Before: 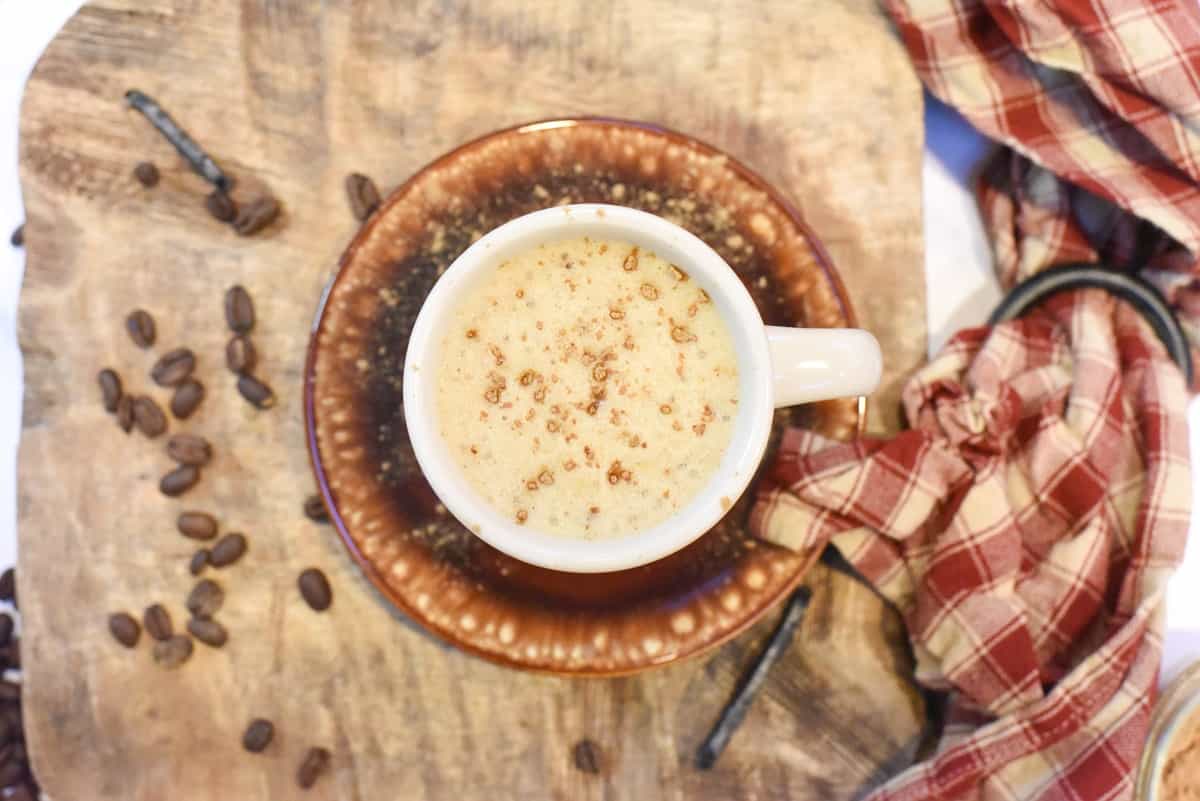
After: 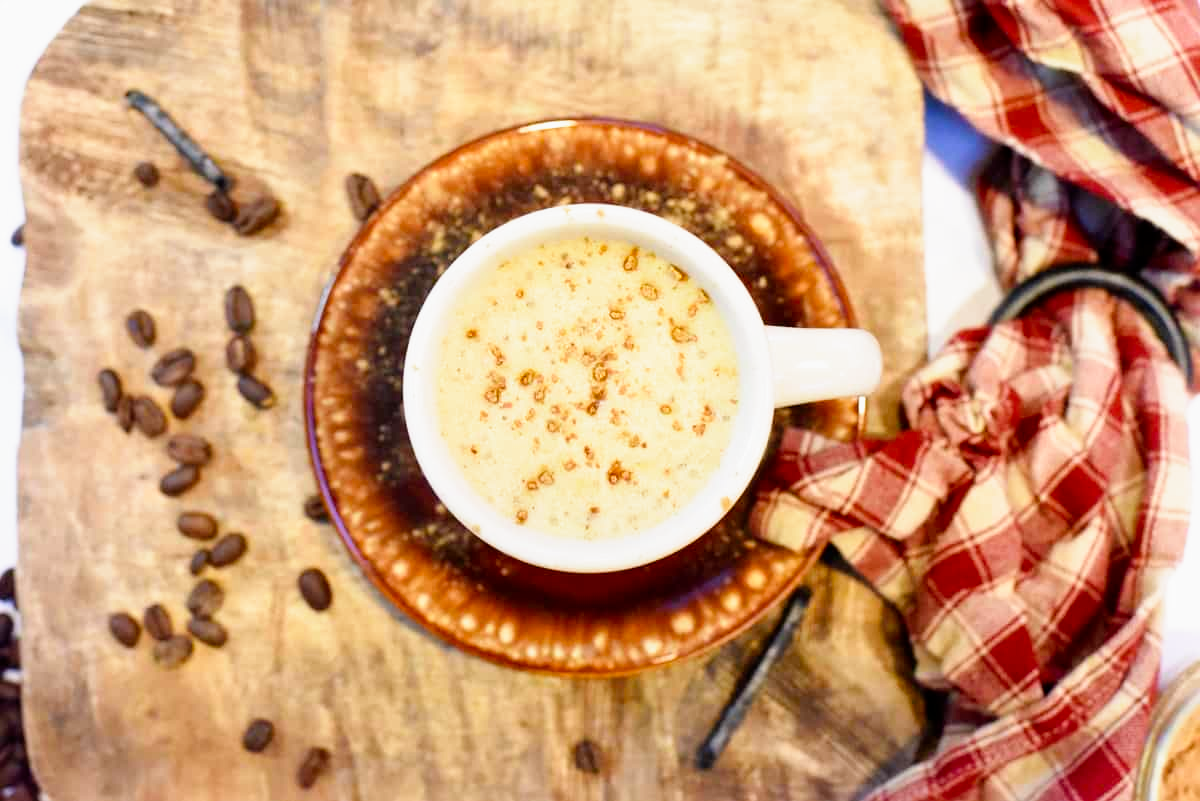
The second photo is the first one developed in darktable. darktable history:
color balance rgb: linear chroma grading › global chroma -15.686%, perceptual saturation grading › global saturation 19.36%, perceptual brilliance grading › global brilliance 2.994%, perceptual brilliance grading › highlights -3.478%, perceptual brilliance grading › shadows 2.791%, global vibrance 25.036%
filmic rgb: black relative exposure -8.7 EV, white relative exposure 2.73 EV, target black luminance 0%, hardness 6.25, latitude 77.03%, contrast 1.327, shadows ↔ highlights balance -0.305%, preserve chrominance no, color science v5 (2021), contrast in shadows safe, contrast in highlights safe
